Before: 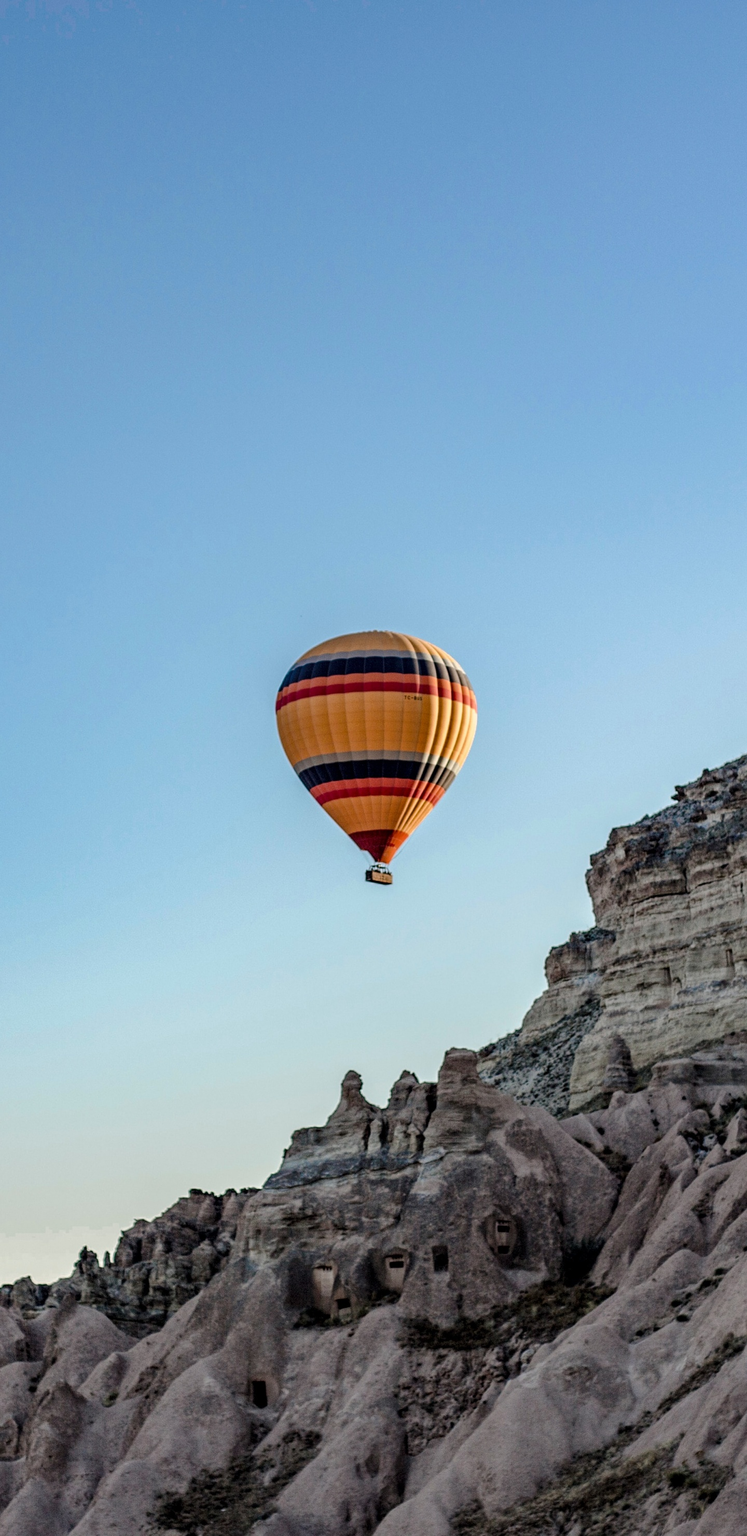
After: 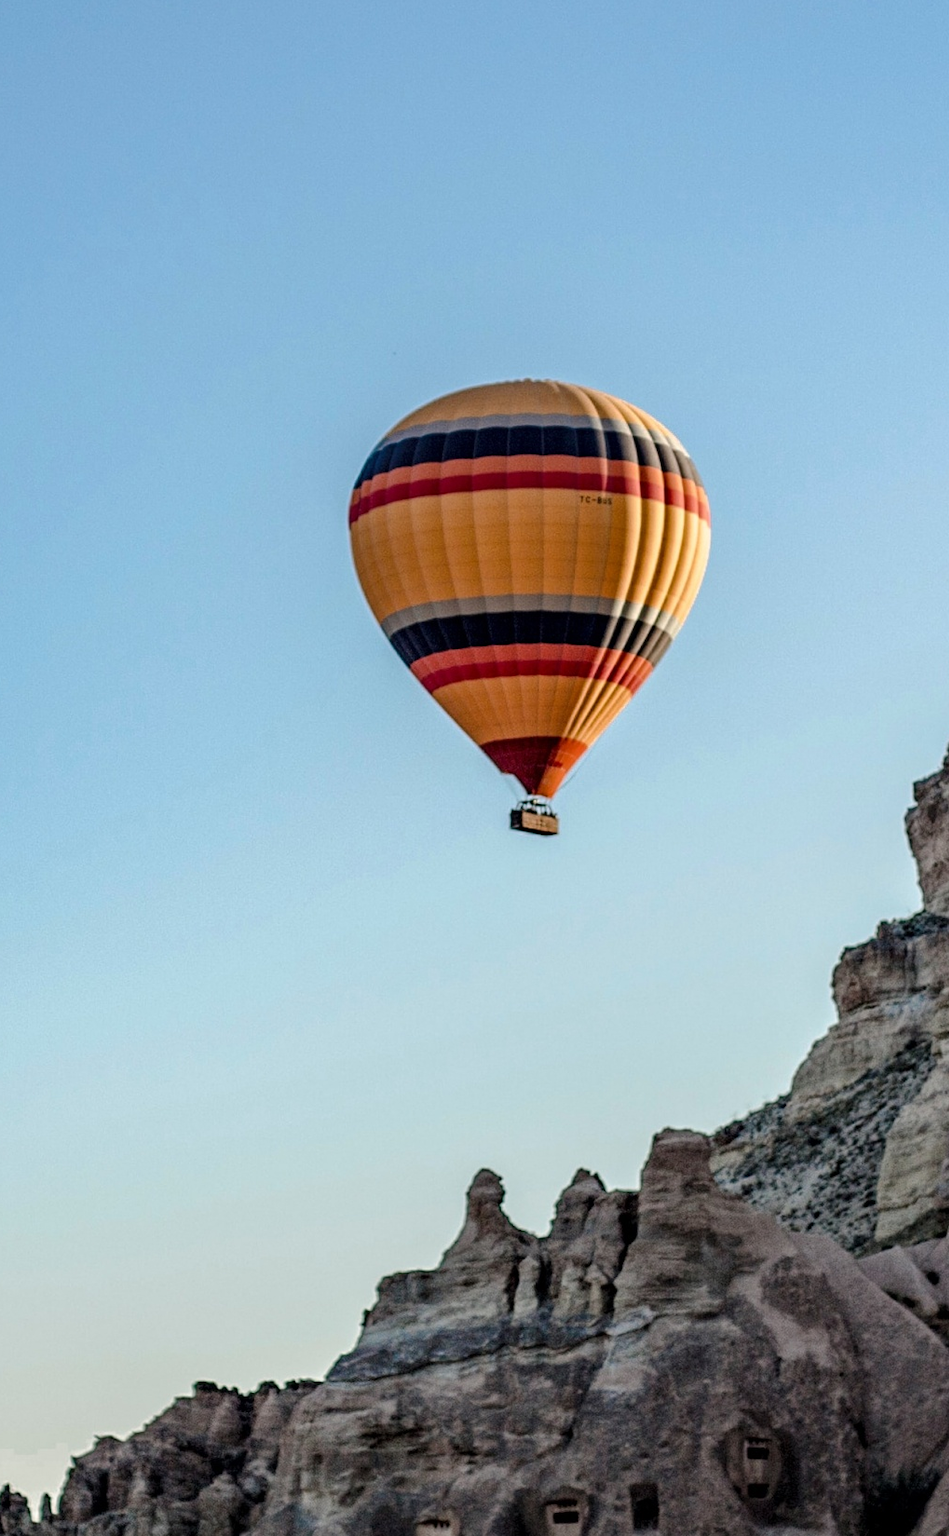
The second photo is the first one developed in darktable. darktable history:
crop: left 10.905%, top 27.329%, right 18.277%, bottom 16.947%
